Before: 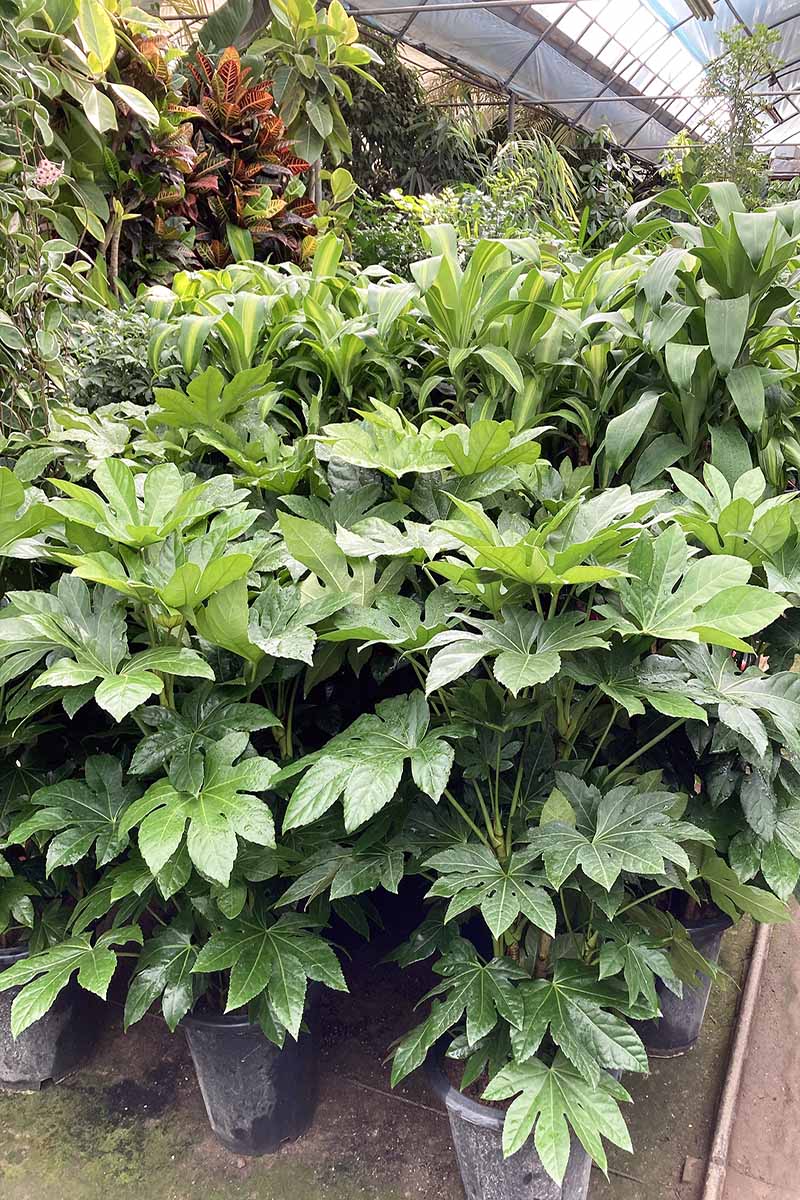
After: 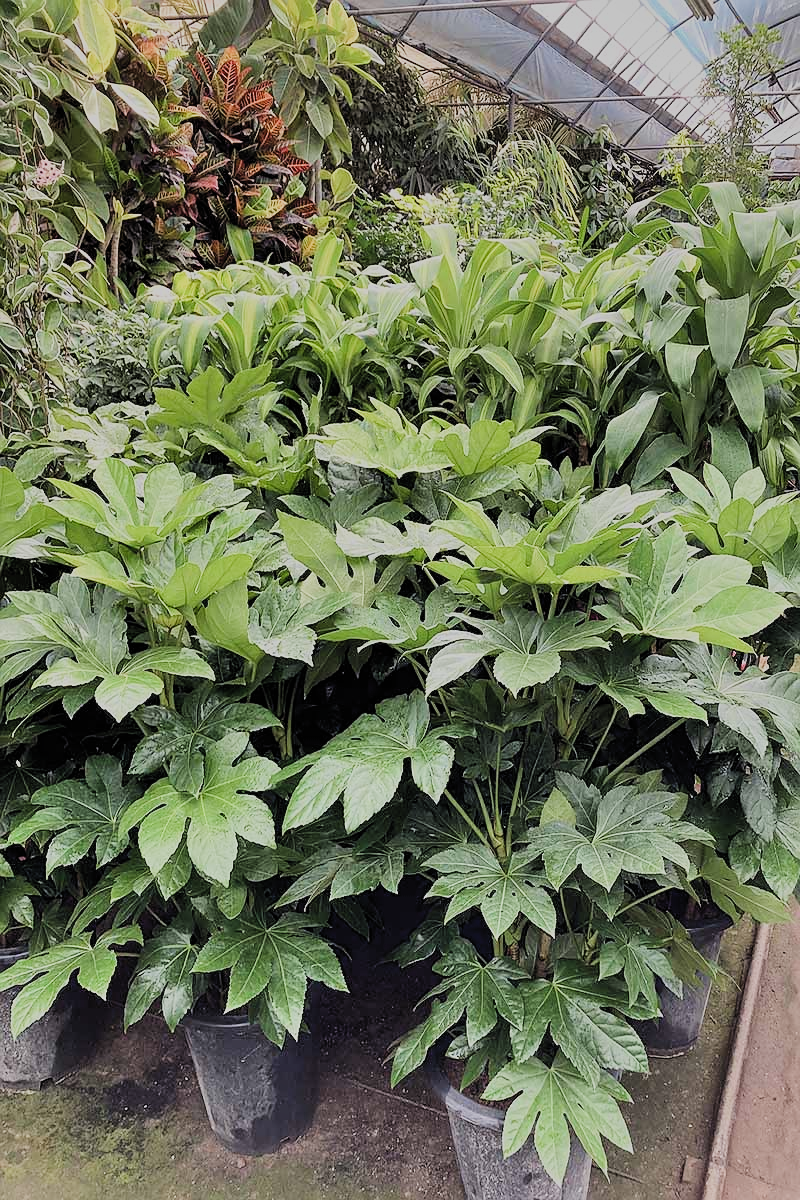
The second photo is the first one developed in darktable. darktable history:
sharpen: radius 1.029
filmic rgb: black relative exposure -7.22 EV, white relative exposure 5.38 EV, hardness 3.02, color science v5 (2021), contrast in shadows safe, contrast in highlights safe
shadows and highlights: shadows 59.23, soften with gaussian
